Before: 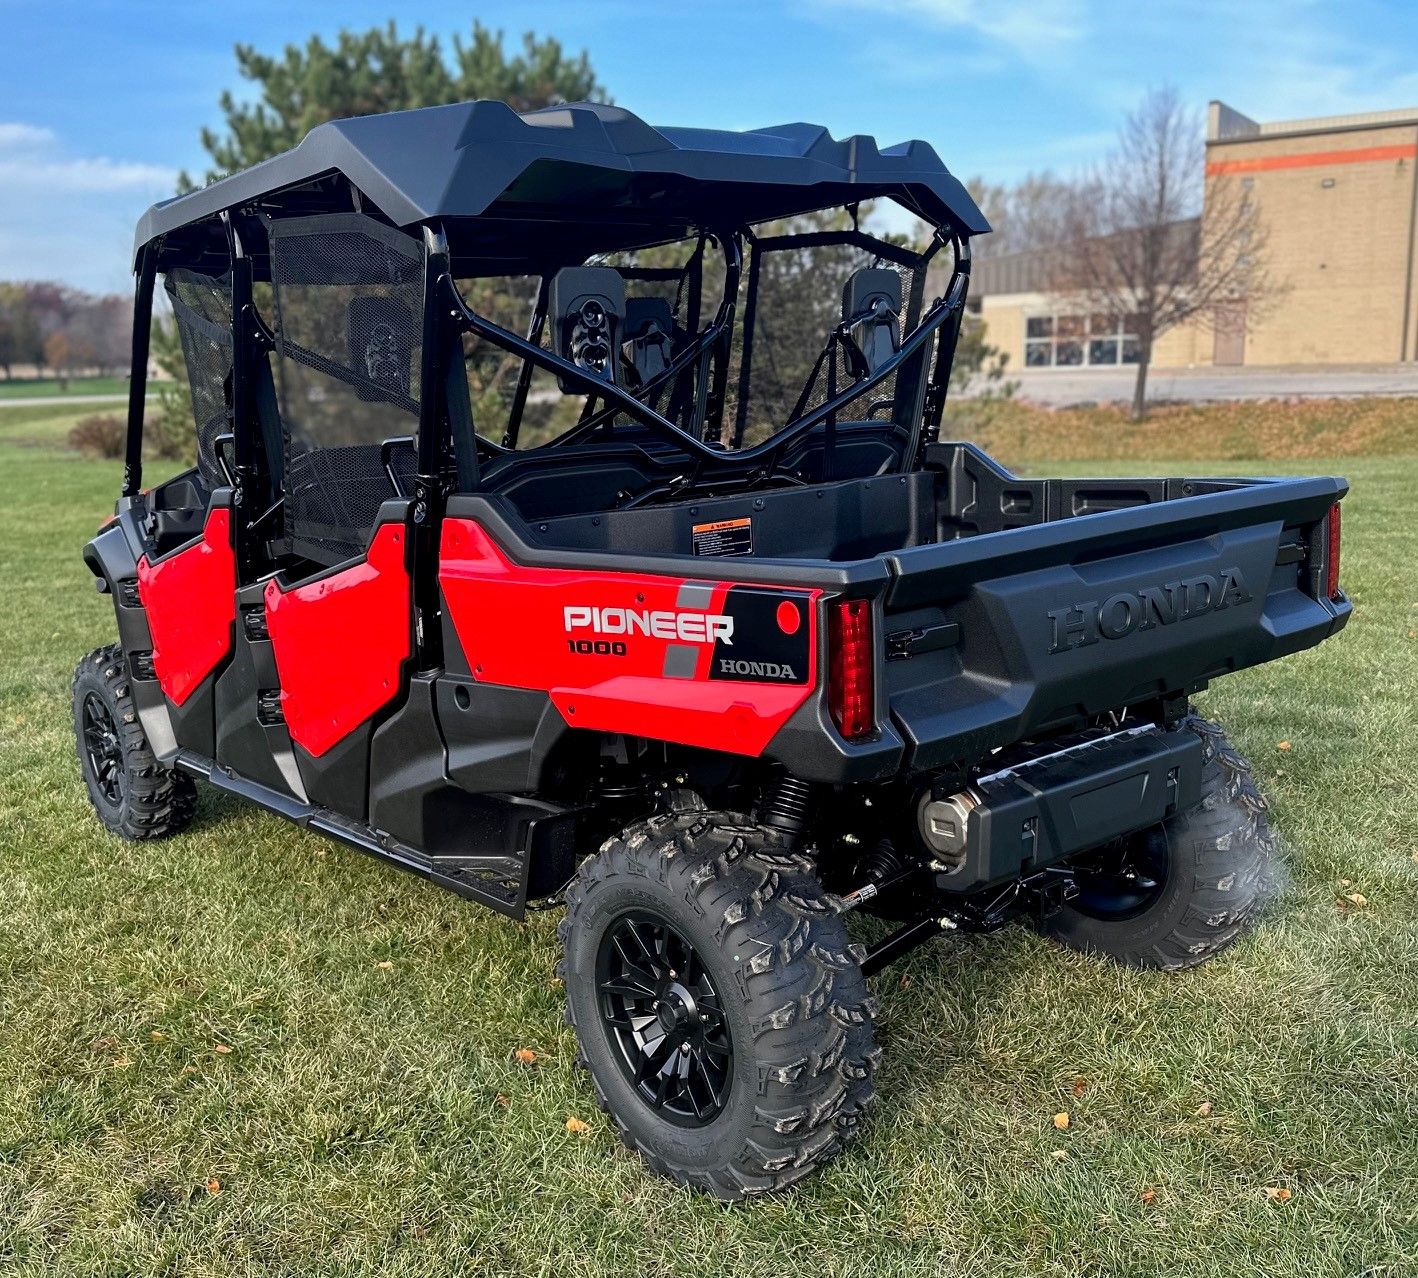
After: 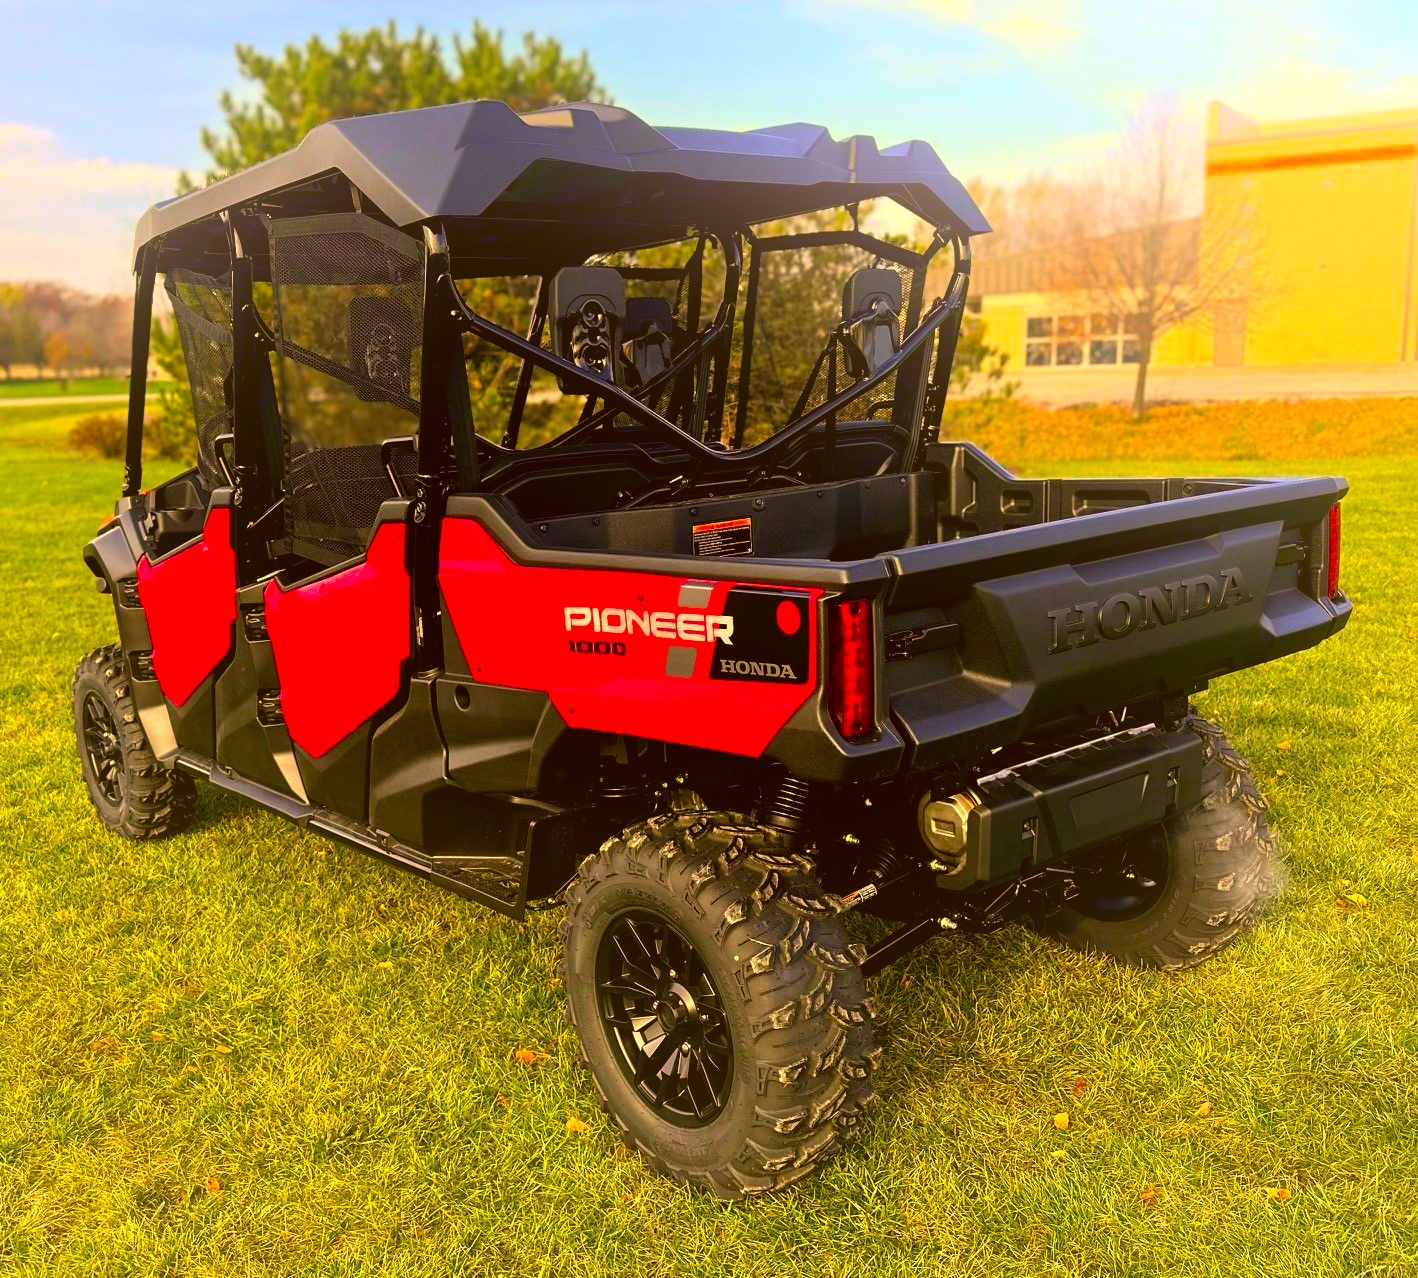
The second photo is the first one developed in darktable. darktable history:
bloom: size 38%, threshold 95%, strength 30%
color correction: highlights a* 10.44, highlights b* 30.04, shadows a* 2.73, shadows b* 17.51, saturation 1.72
tone equalizer: -8 EV -0.417 EV, -7 EV -0.389 EV, -6 EV -0.333 EV, -5 EV -0.222 EV, -3 EV 0.222 EV, -2 EV 0.333 EV, -1 EV 0.389 EV, +0 EV 0.417 EV, edges refinement/feathering 500, mask exposure compensation -1.57 EV, preserve details no
